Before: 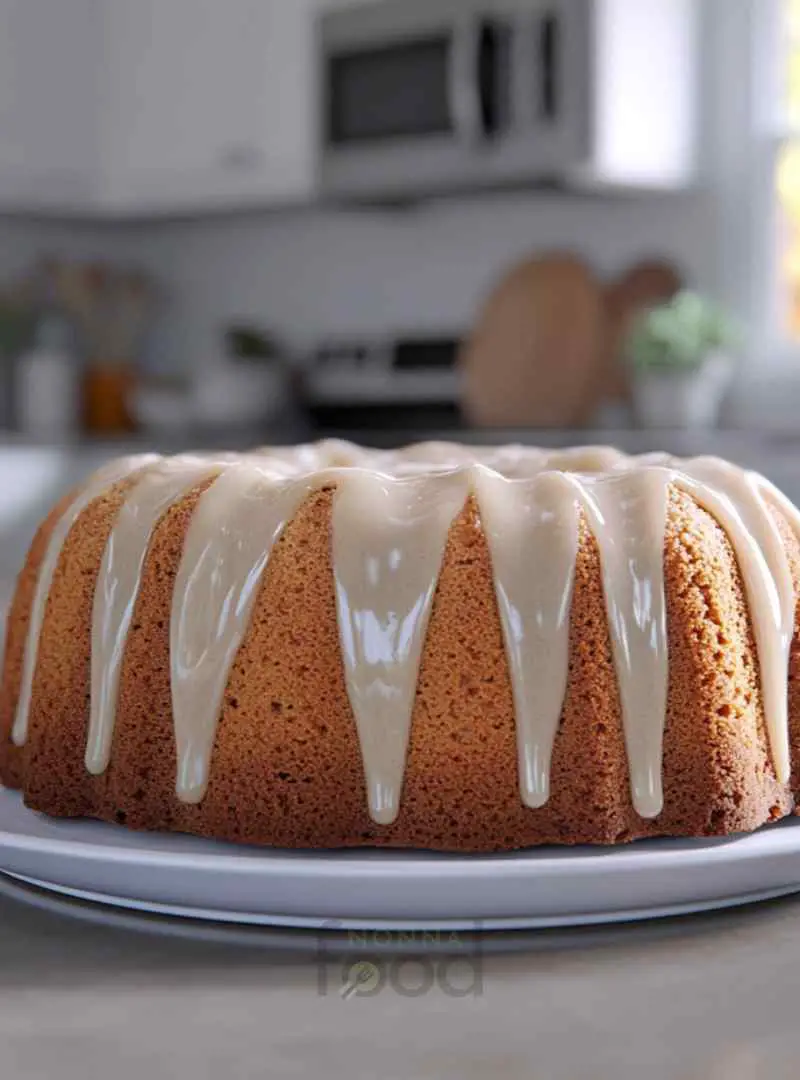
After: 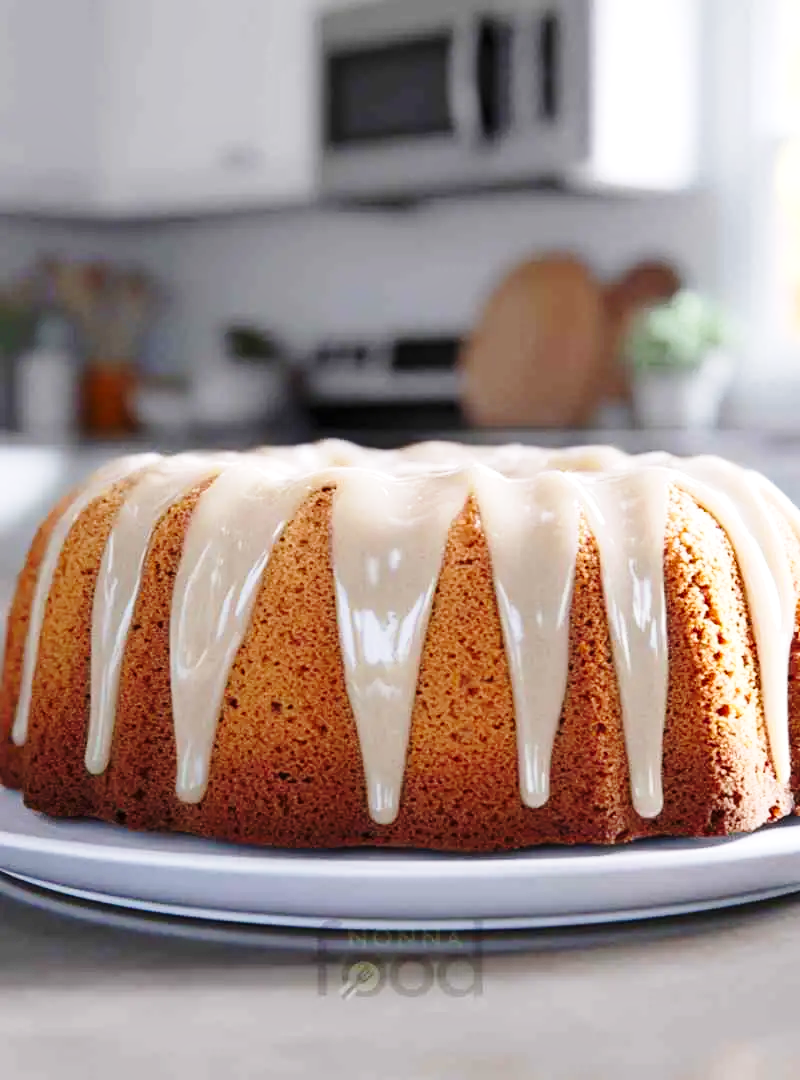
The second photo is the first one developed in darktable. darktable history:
base curve: curves: ch0 [(0, 0) (0.028, 0.03) (0.121, 0.232) (0.46, 0.748) (0.859, 0.968) (1, 1)], preserve colors none
tone equalizer: -8 EV -0.001 EV, -7 EV 0.003 EV, -6 EV -0.004 EV, -5 EV -0.002 EV, -4 EV -0.067 EV, -3 EV -0.215 EV, -2 EV -0.25 EV, -1 EV 0.104 EV, +0 EV 0.28 EV
